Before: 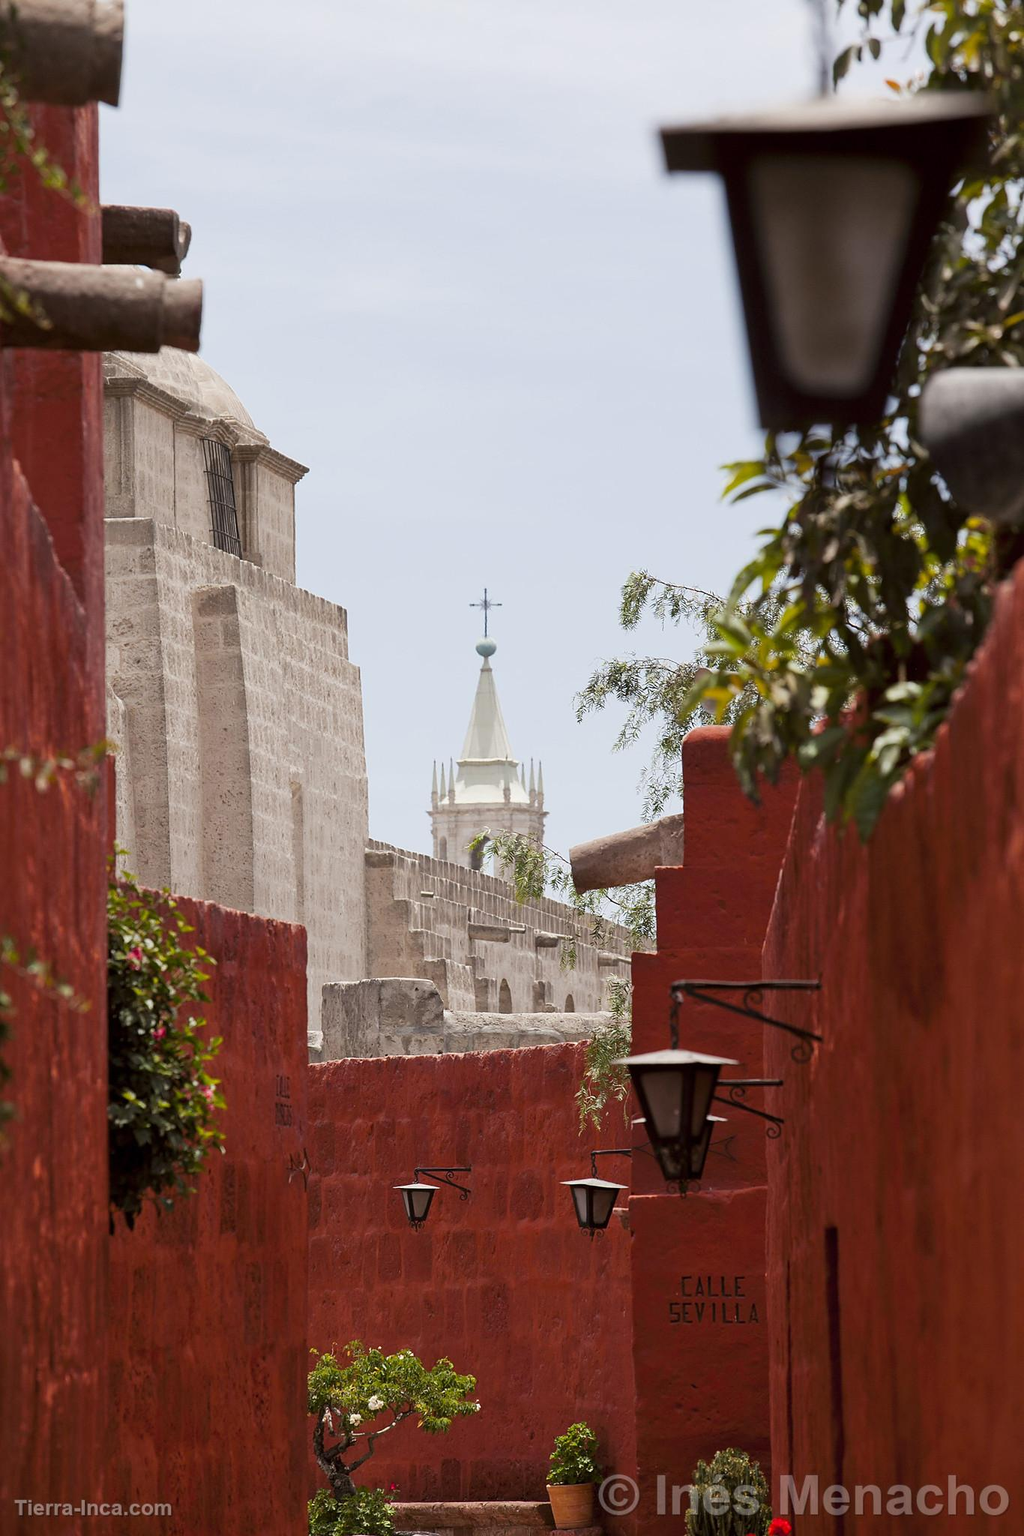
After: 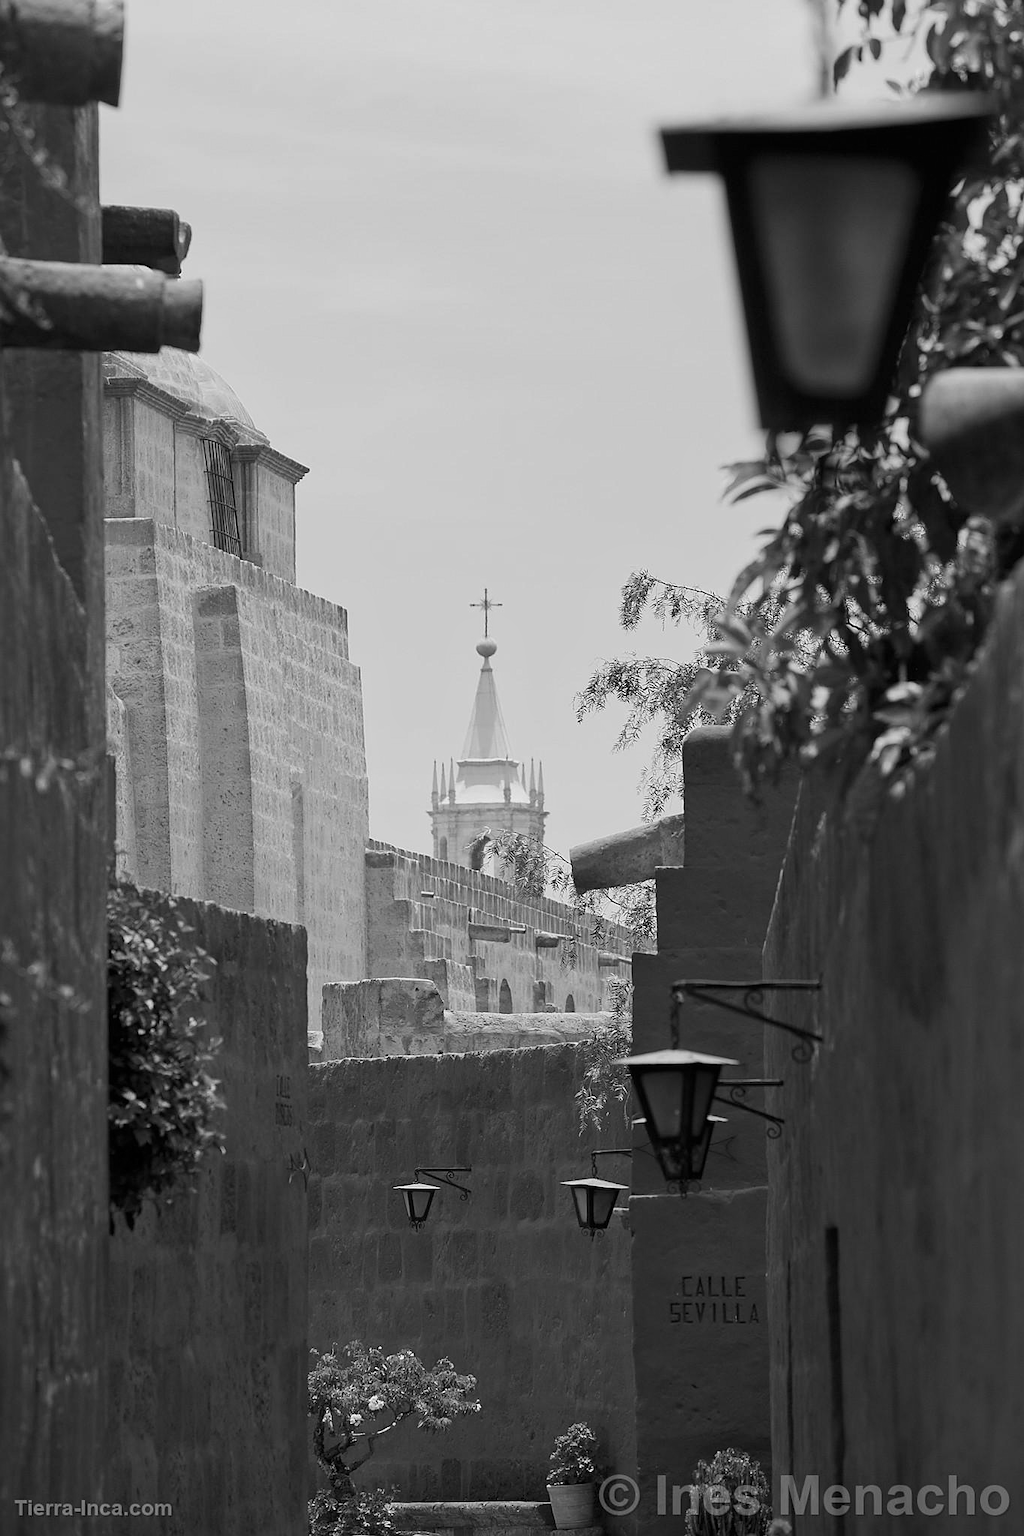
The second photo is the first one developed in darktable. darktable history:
sharpen: radius 1.272, amount 0.305, threshold 0
monochrome: a -74.22, b 78.2
